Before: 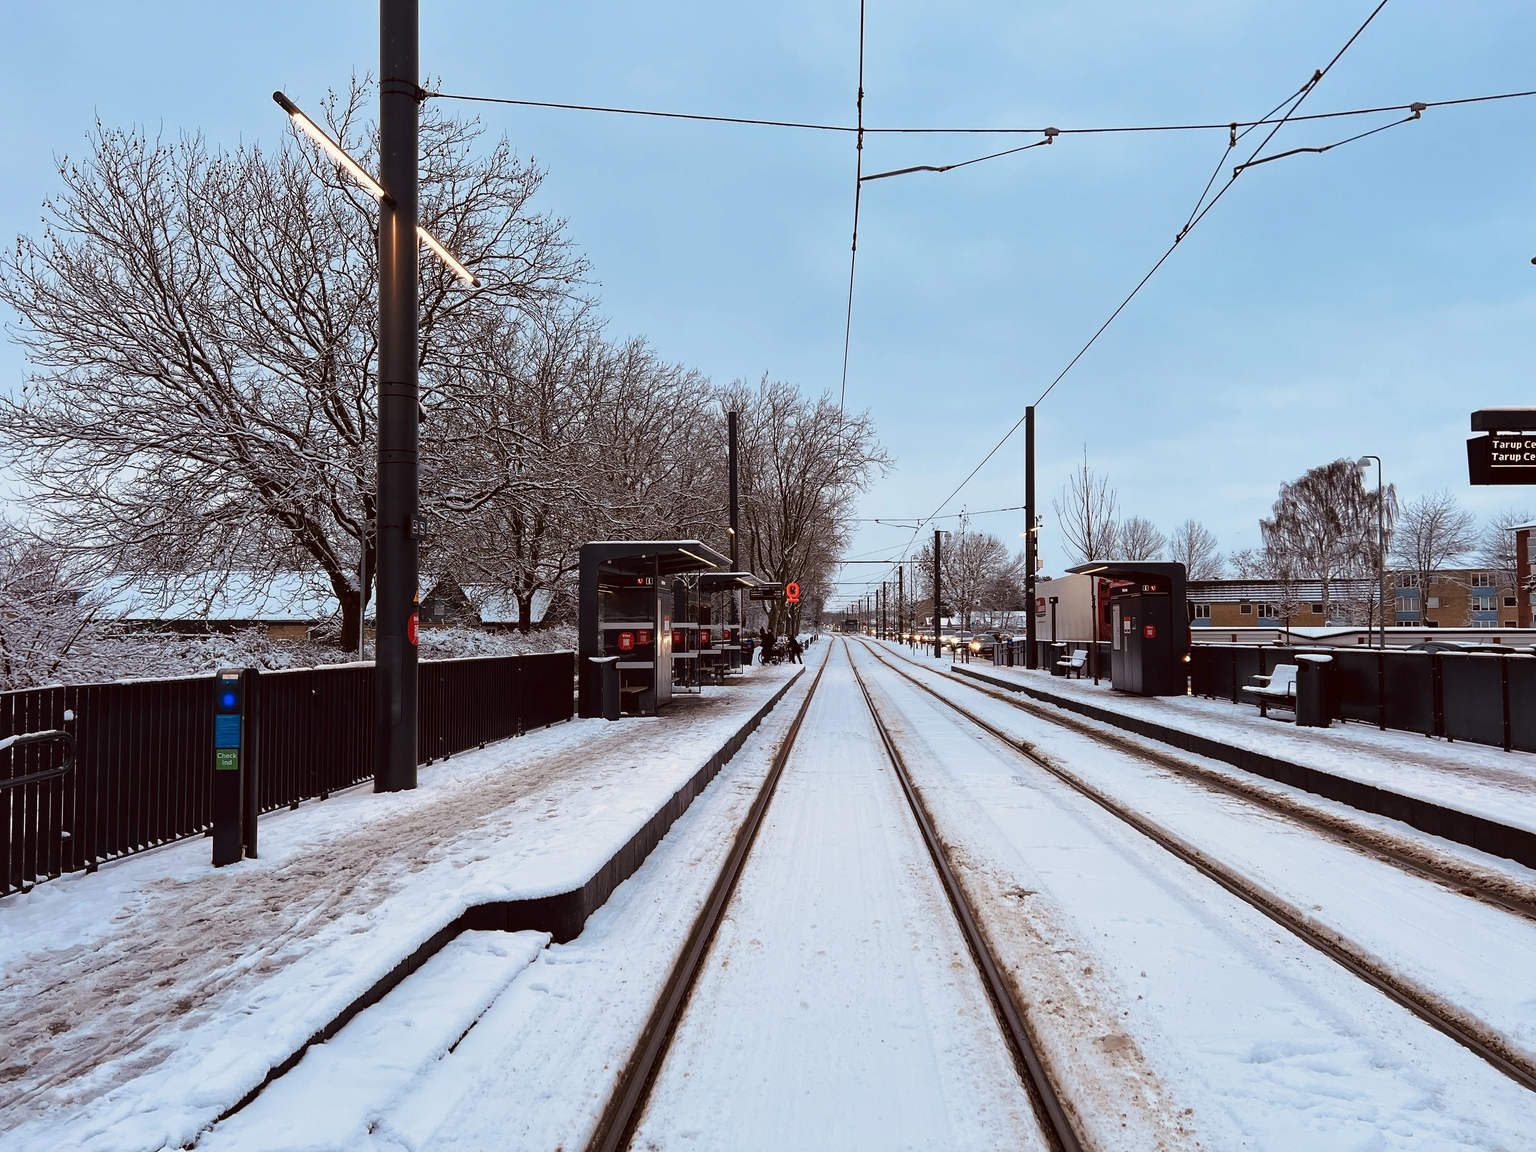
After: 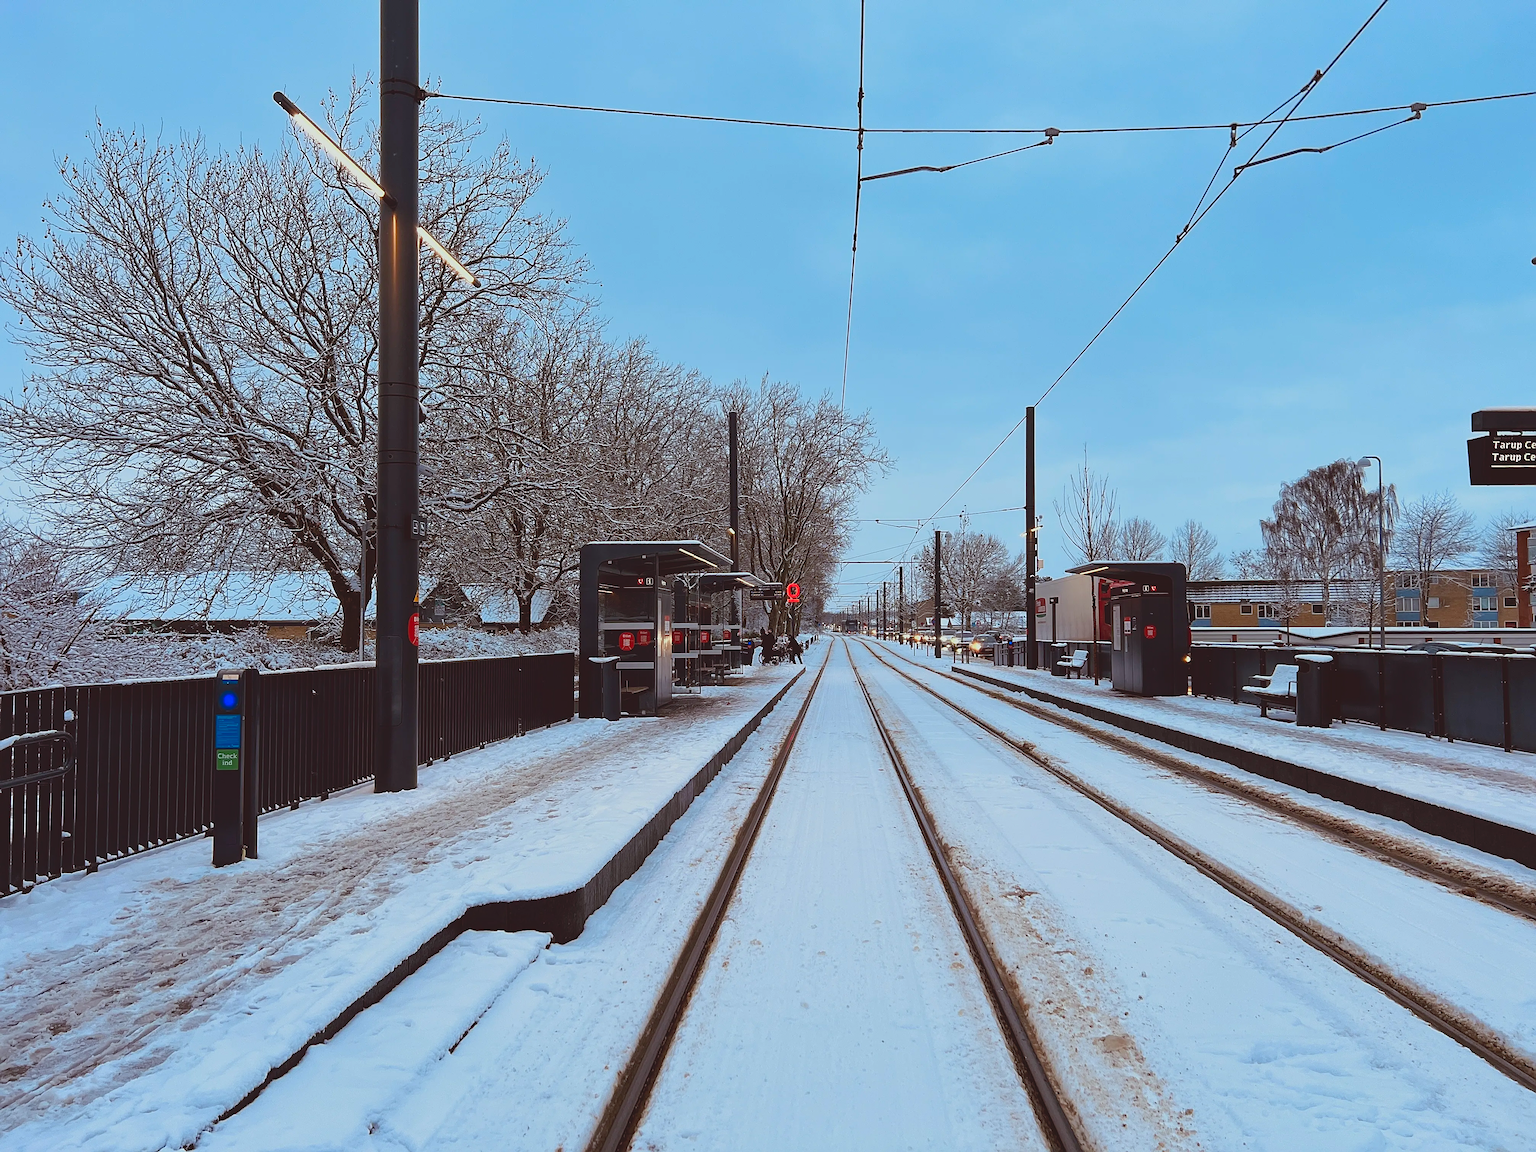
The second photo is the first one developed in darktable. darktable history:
exposure: compensate highlight preservation false
contrast brightness saturation: contrast -0.19, saturation 0.19
color calibration: output R [1.003, 0.027, -0.041, 0], output G [-0.018, 1.043, -0.038, 0], output B [0.071, -0.086, 1.017, 0], illuminant as shot in camera, x 0.359, y 0.362, temperature 4570.54 K
sharpen: on, module defaults
